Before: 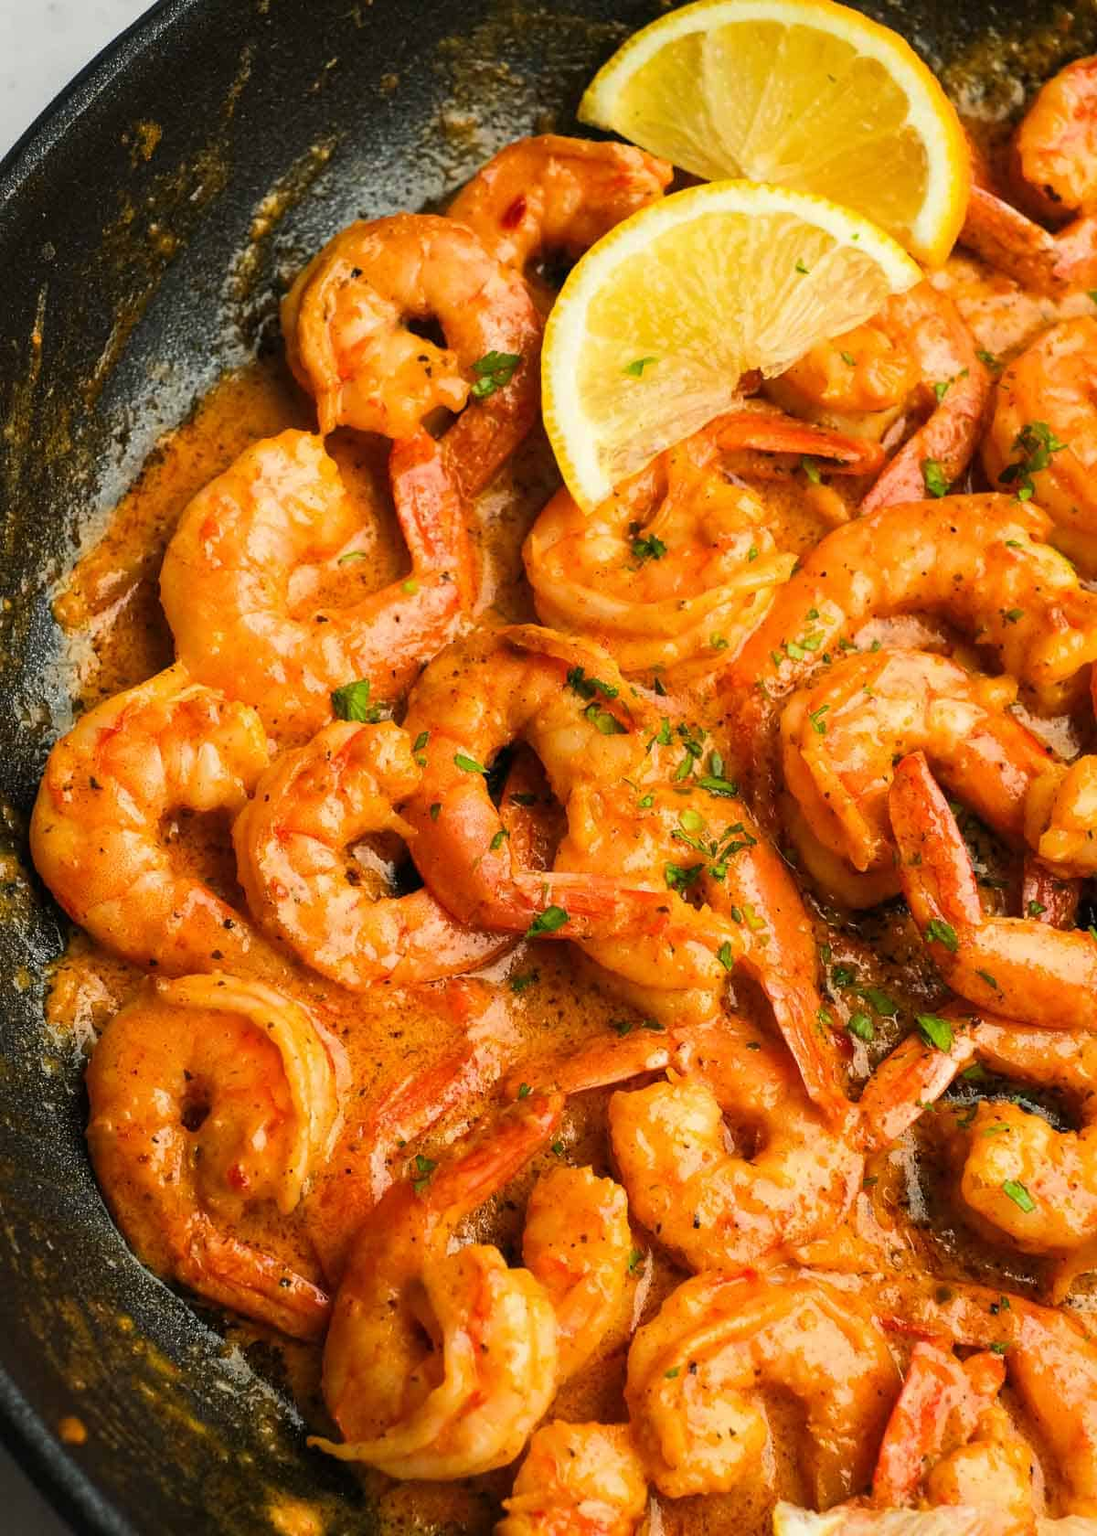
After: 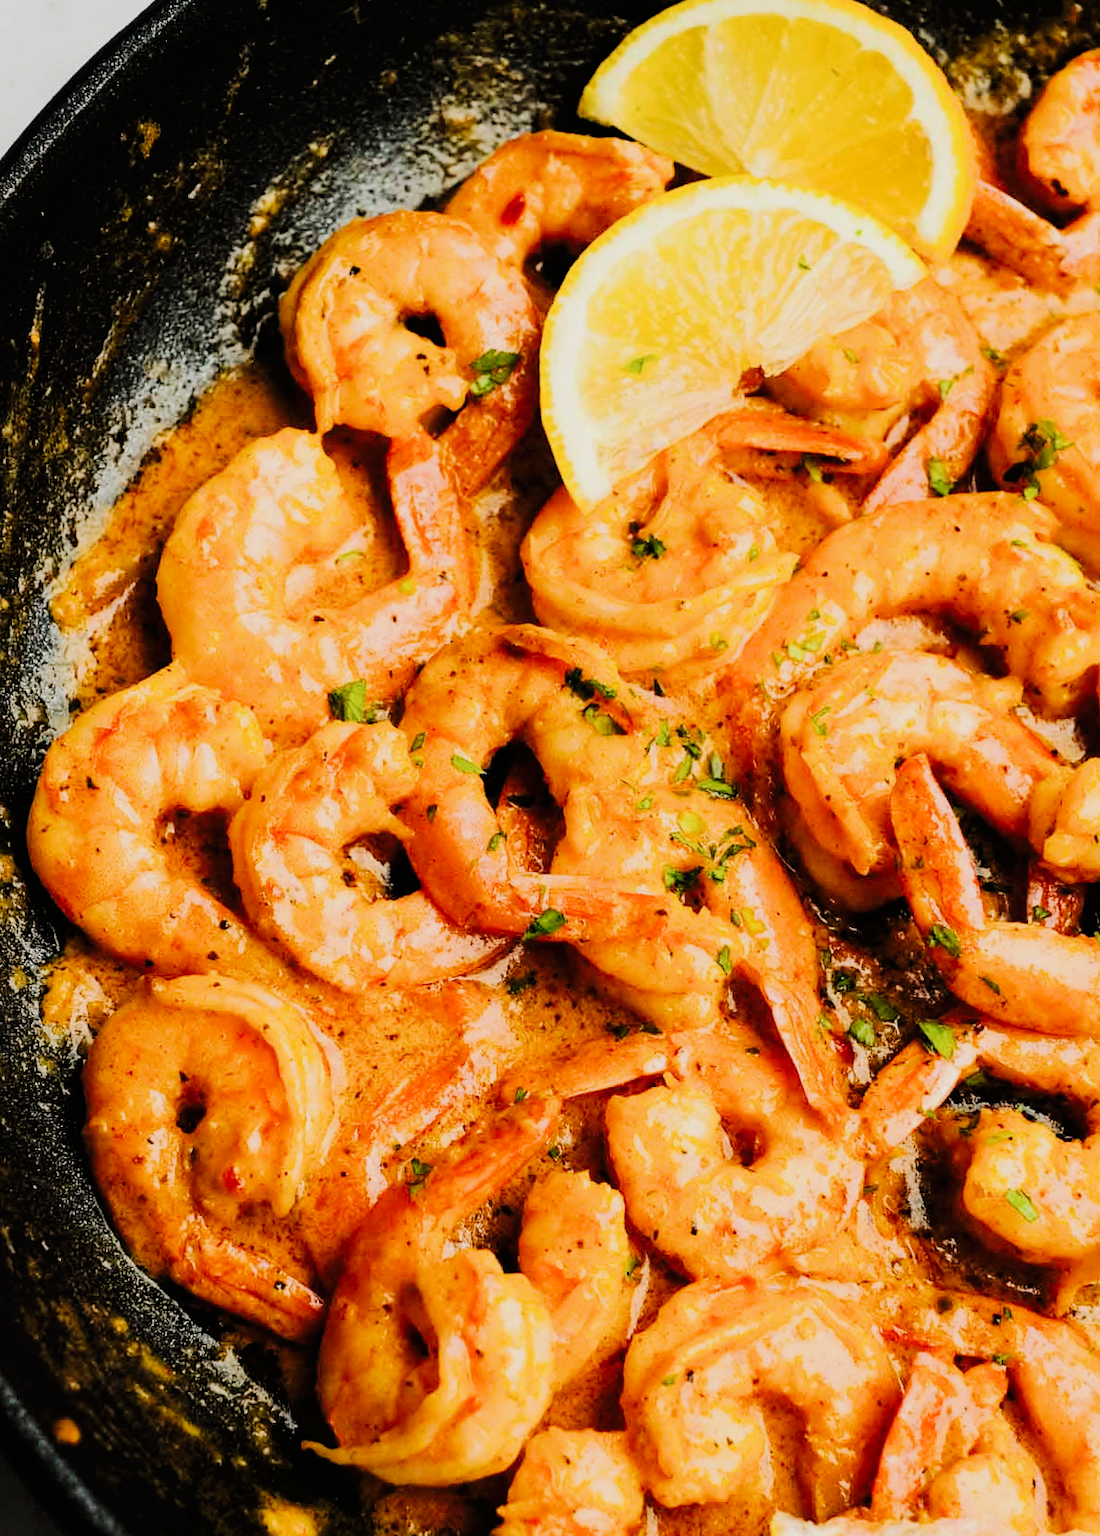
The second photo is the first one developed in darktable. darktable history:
filmic rgb: black relative exposure -5 EV, hardness 2.88, contrast 1.3, highlights saturation mix -30%
tone curve: curves: ch0 [(0, 0) (0.003, 0.009) (0.011, 0.013) (0.025, 0.022) (0.044, 0.039) (0.069, 0.055) (0.1, 0.077) (0.136, 0.113) (0.177, 0.158) (0.224, 0.213) (0.277, 0.289) (0.335, 0.367) (0.399, 0.451) (0.468, 0.532) (0.543, 0.615) (0.623, 0.696) (0.709, 0.755) (0.801, 0.818) (0.898, 0.893) (1, 1)], preserve colors none
exposure: exposure 0.197 EV, compensate highlight preservation false
rotate and perspective: rotation 0.192°, lens shift (horizontal) -0.015, crop left 0.005, crop right 0.996, crop top 0.006, crop bottom 0.99
